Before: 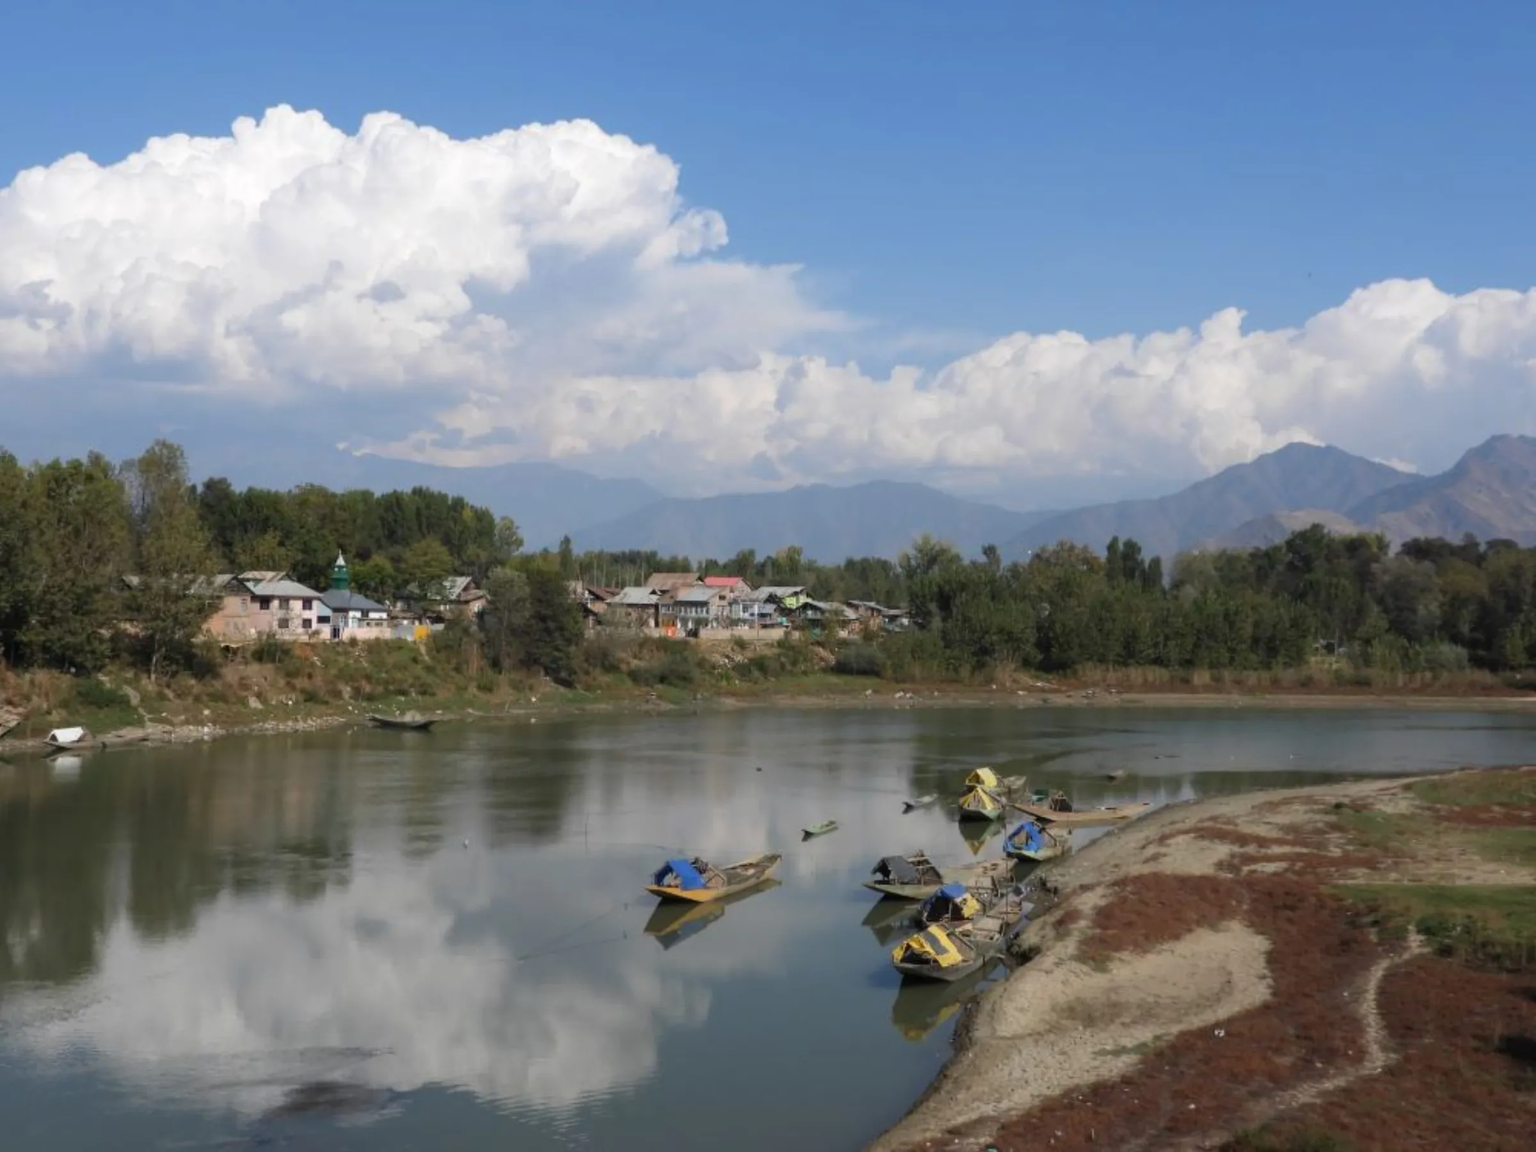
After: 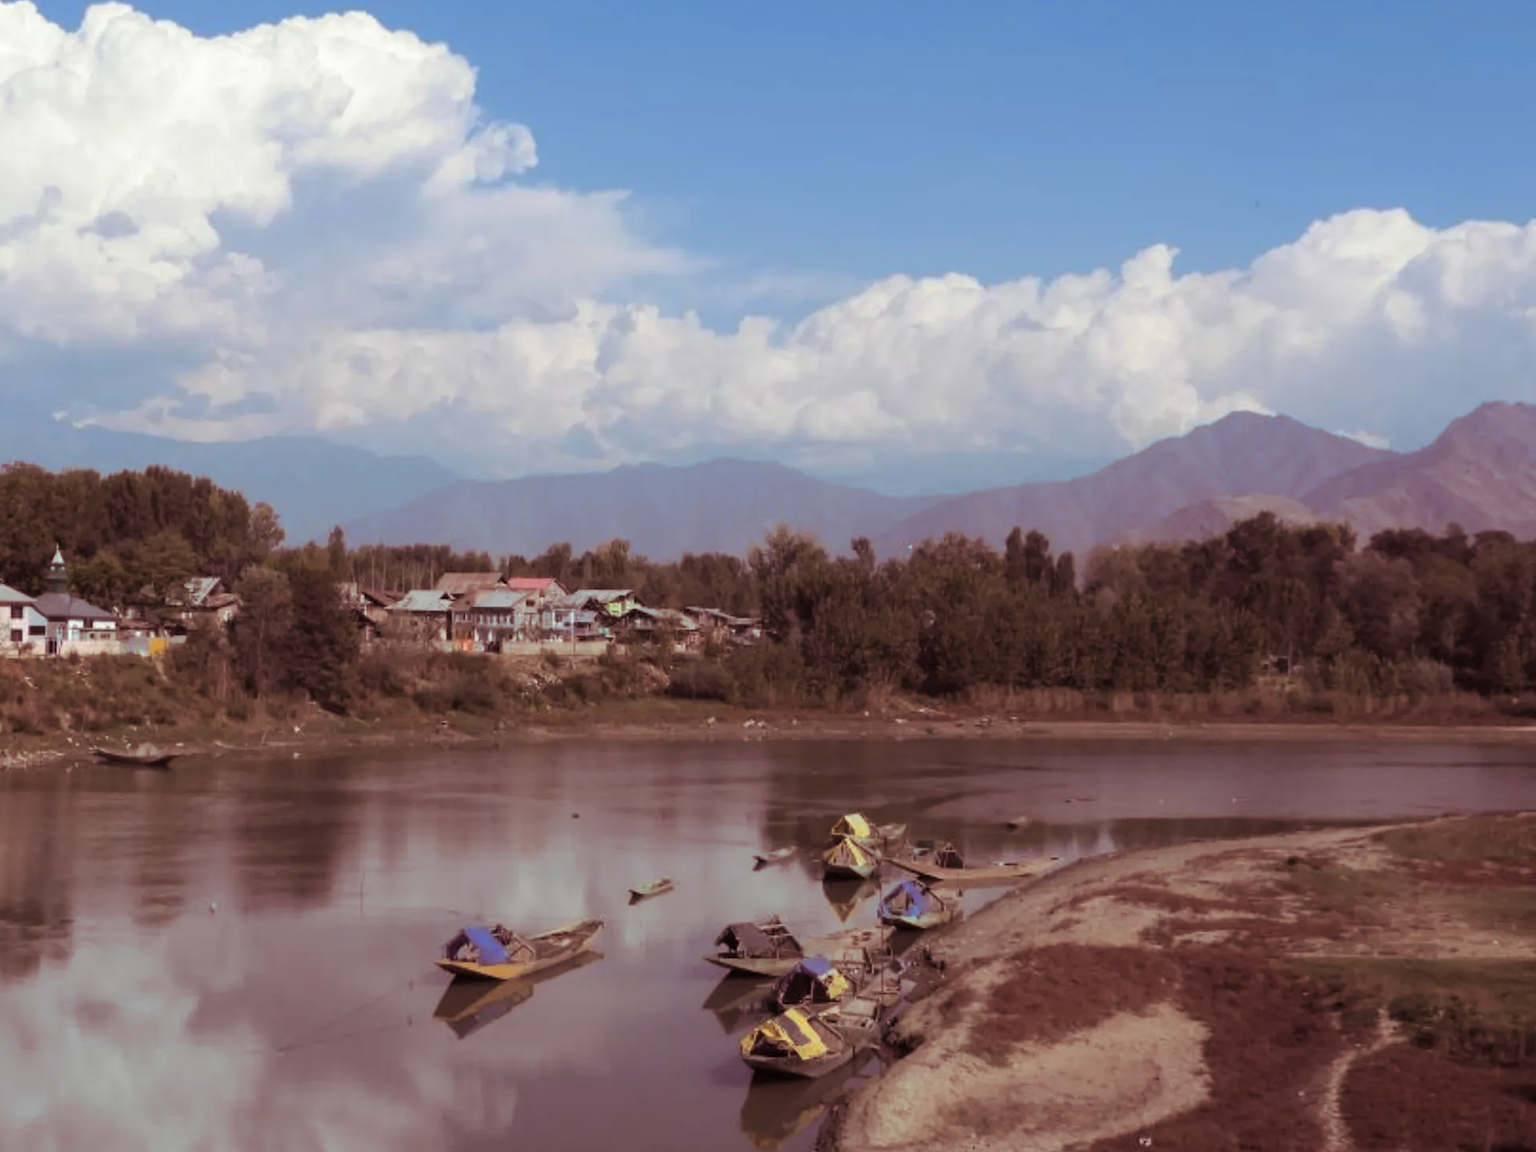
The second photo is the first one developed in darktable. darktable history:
split-toning: on, module defaults
crop: left 19.159%, top 9.58%, bottom 9.58%
tone equalizer: on, module defaults
